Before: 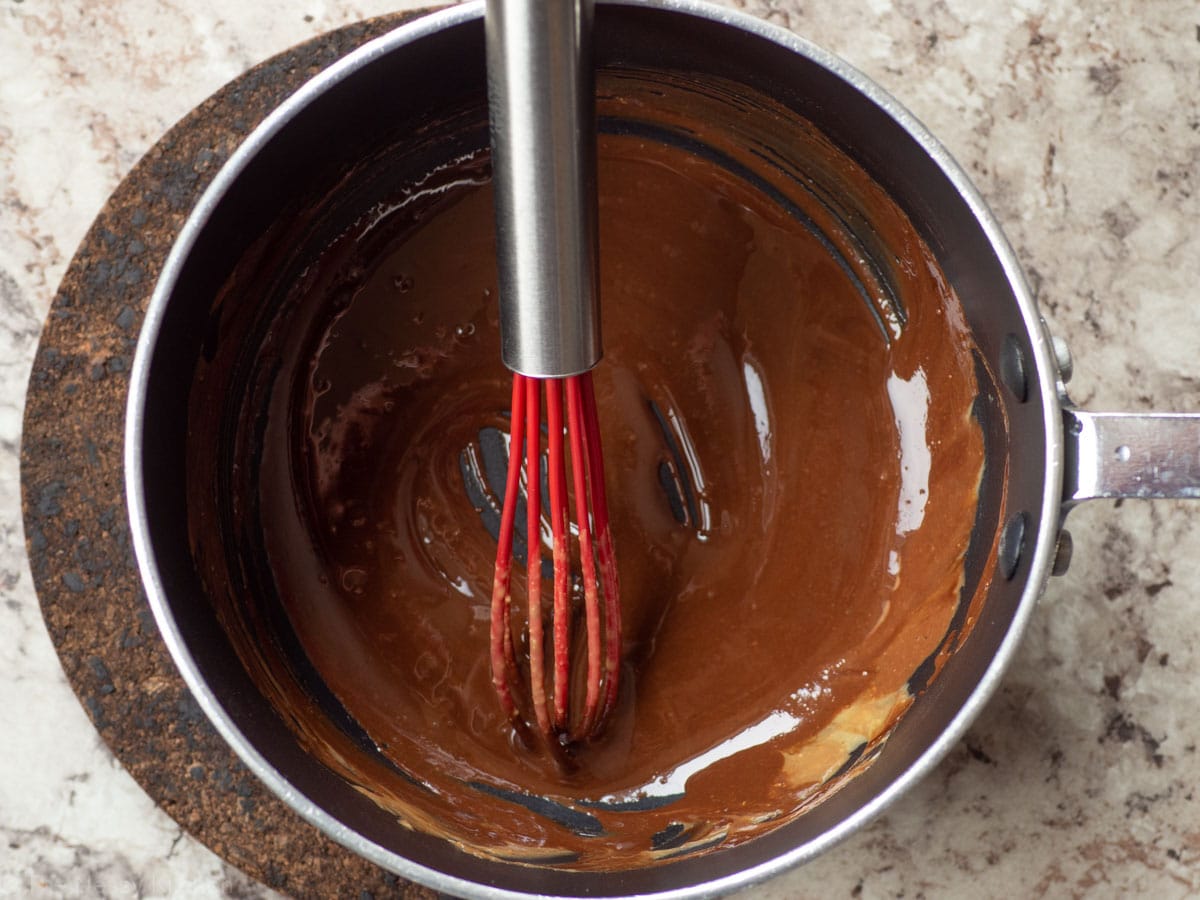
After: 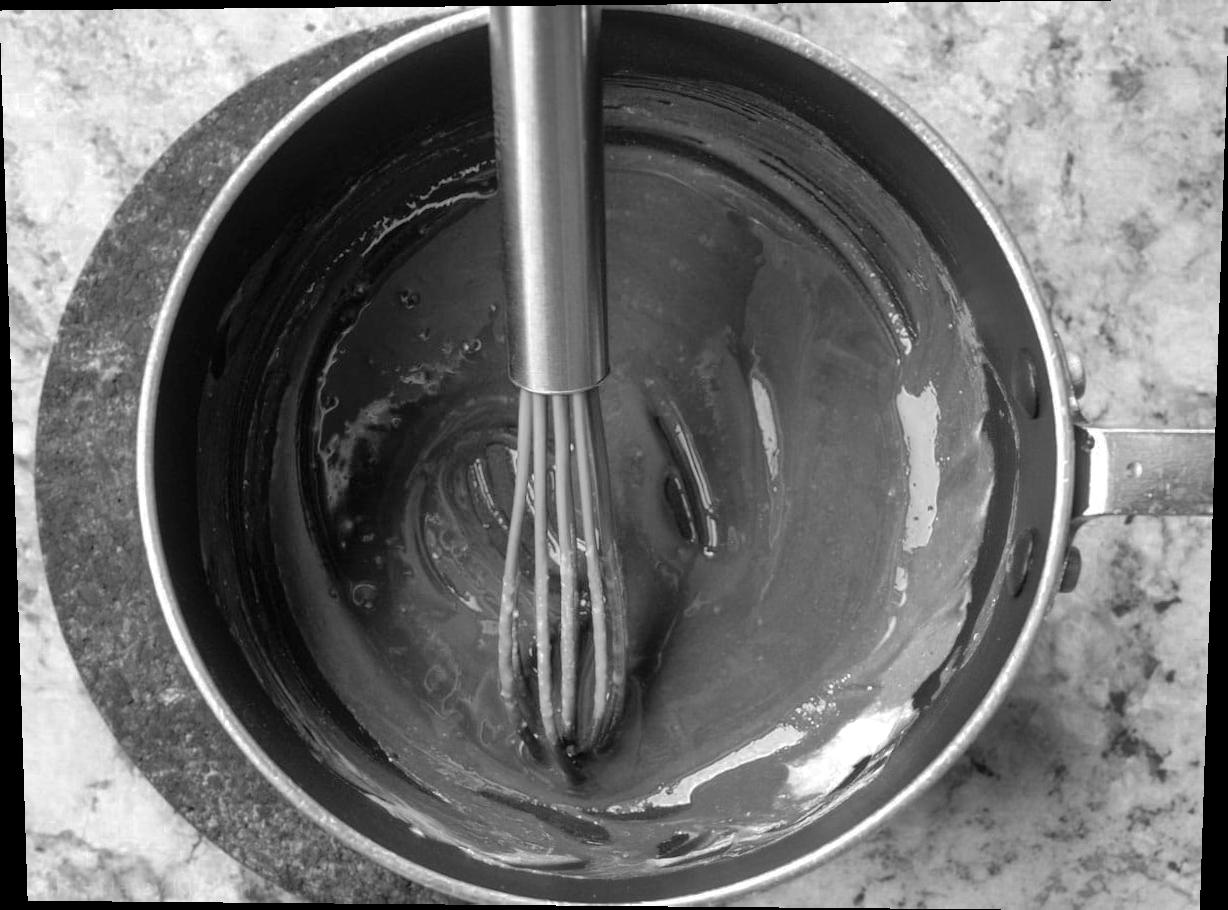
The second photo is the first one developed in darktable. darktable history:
rotate and perspective: lens shift (vertical) 0.048, lens shift (horizontal) -0.024, automatic cropping off
shadows and highlights: on, module defaults
color zones: curves: ch0 [(0, 0.554) (0.146, 0.662) (0.293, 0.86) (0.503, 0.774) (0.637, 0.106) (0.74, 0.072) (0.866, 0.488) (0.998, 0.569)]; ch1 [(0, 0) (0.143, 0) (0.286, 0) (0.429, 0) (0.571, 0) (0.714, 0) (0.857, 0)]
